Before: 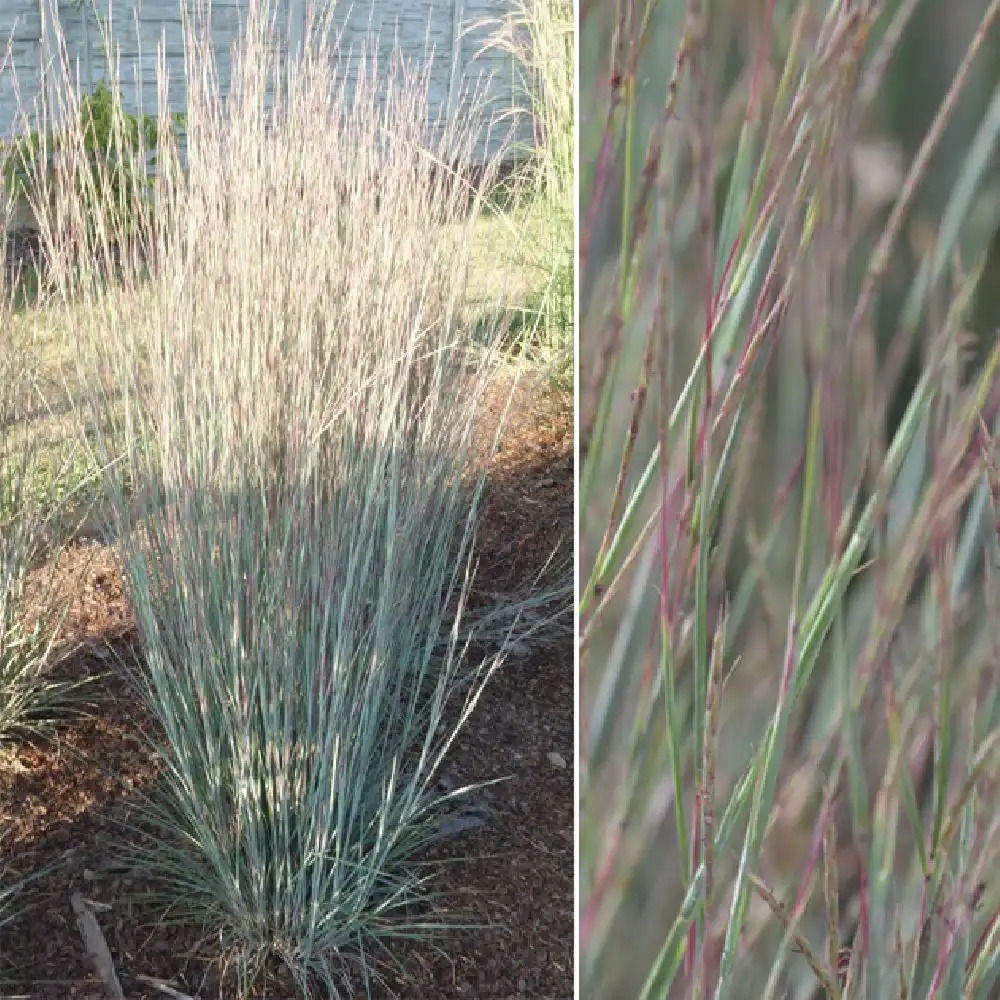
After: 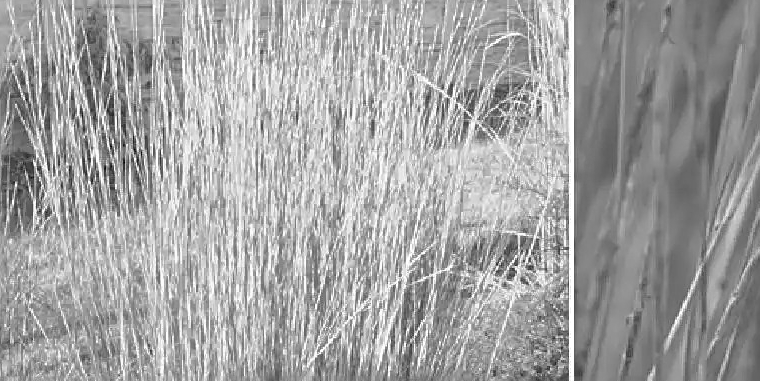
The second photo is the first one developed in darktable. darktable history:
crop: left 0.537%, top 7.634%, right 23.365%, bottom 54.196%
sharpen: on, module defaults
color zones: curves: ch0 [(0, 0.613) (0.01, 0.613) (0.245, 0.448) (0.498, 0.529) (0.642, 0.665) (0.879, 0.777) (0.99, 0.613)]; ch1 [(0, 0) (0.143, 0) (0.286, 0) (0.429, 0) (0.571, 0) (0.714, 0) (0.857, 0)]
shadows and highlights: on, module defaults
